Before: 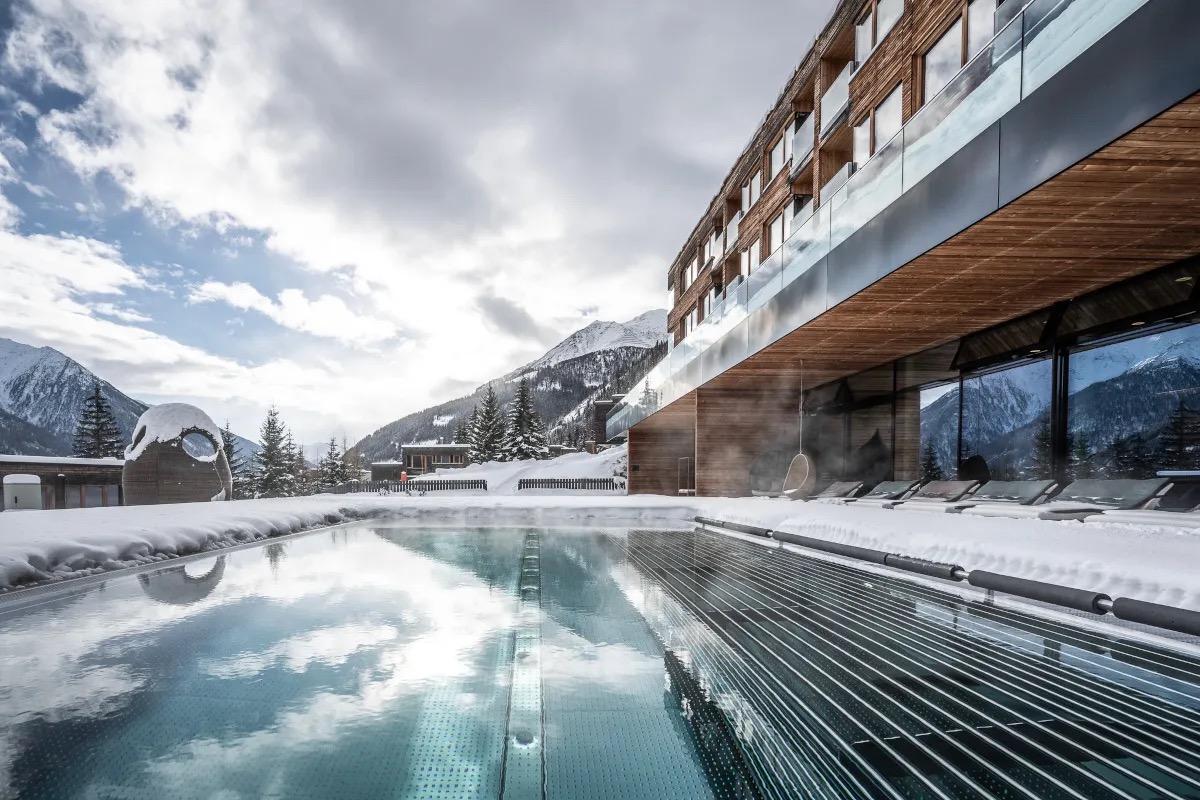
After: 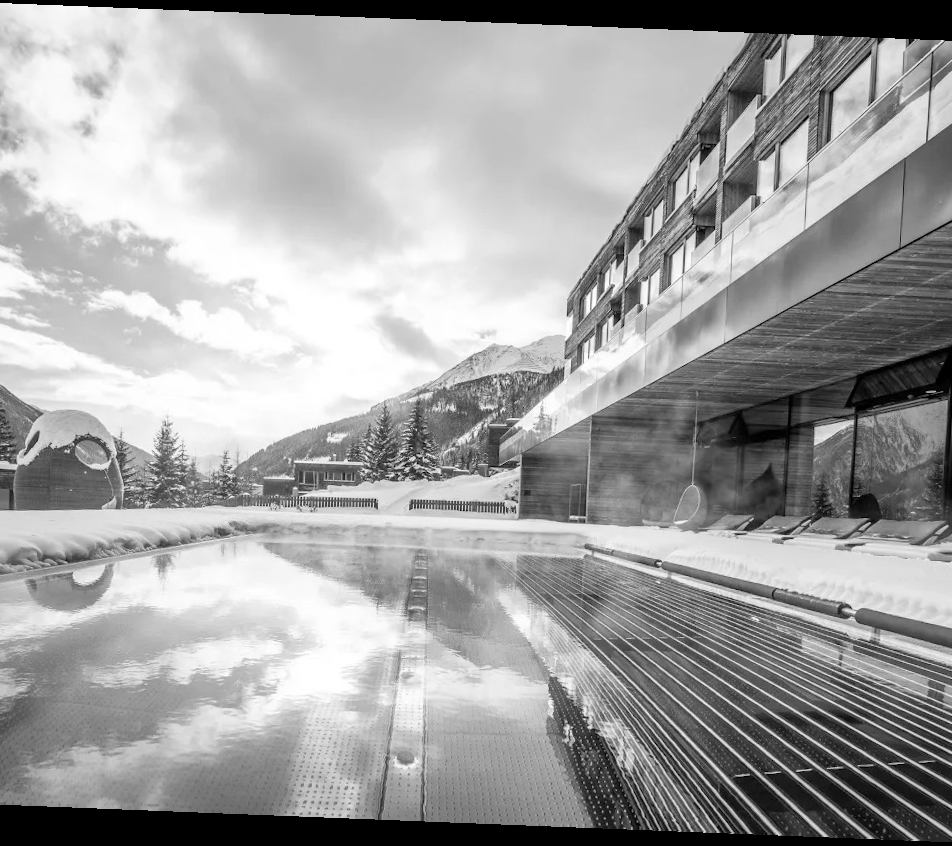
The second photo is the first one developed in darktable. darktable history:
monochrome: on, module defaults
crop: left 9.88%, right 12.664%
velvia: strength 56%
rotate and perspective: rotation 2.27°, automatic cropping off
